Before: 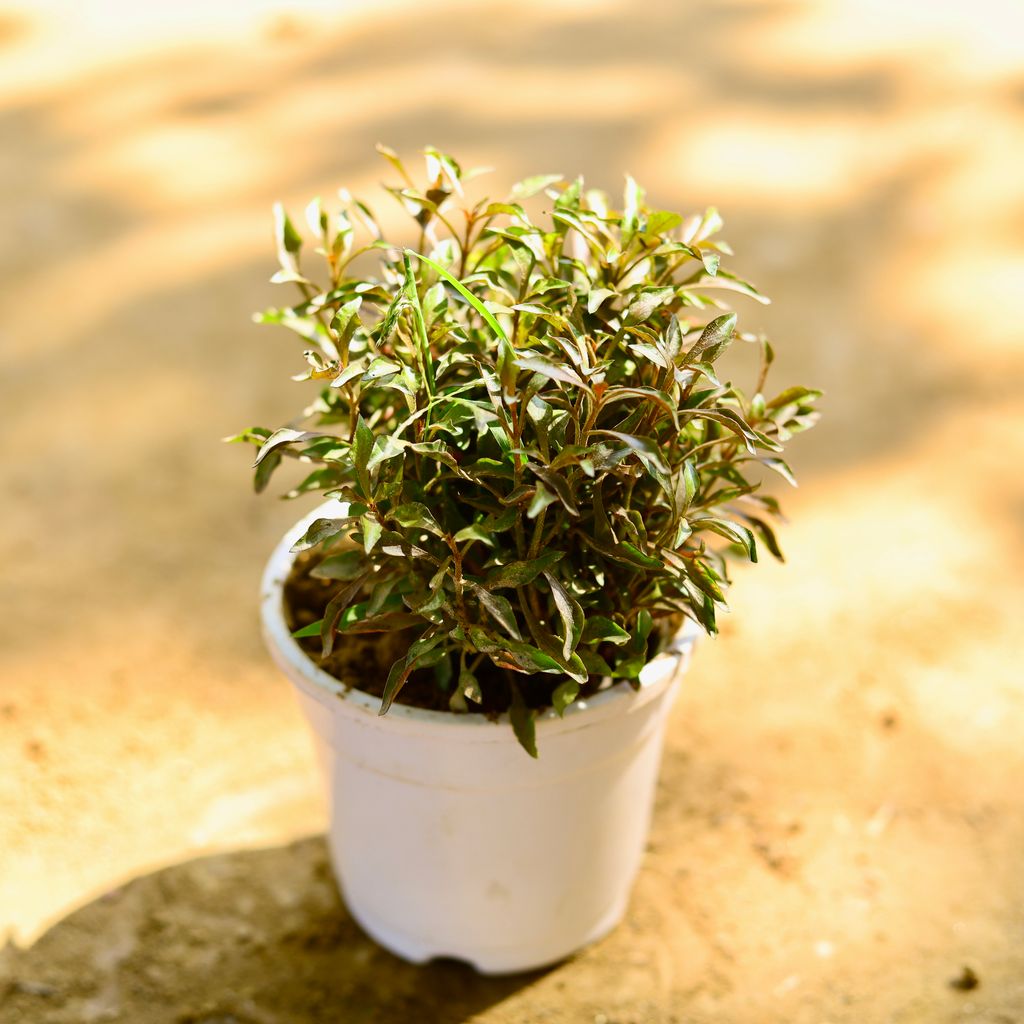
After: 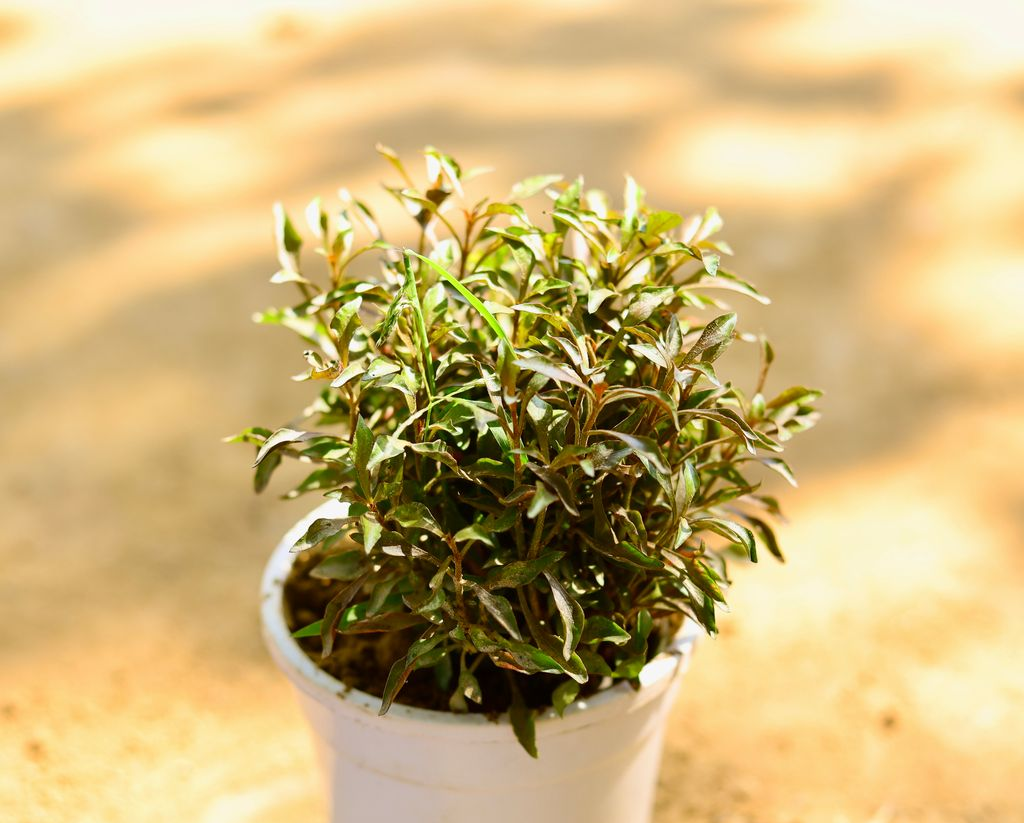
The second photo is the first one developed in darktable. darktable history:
crop: bottom 19.585%
